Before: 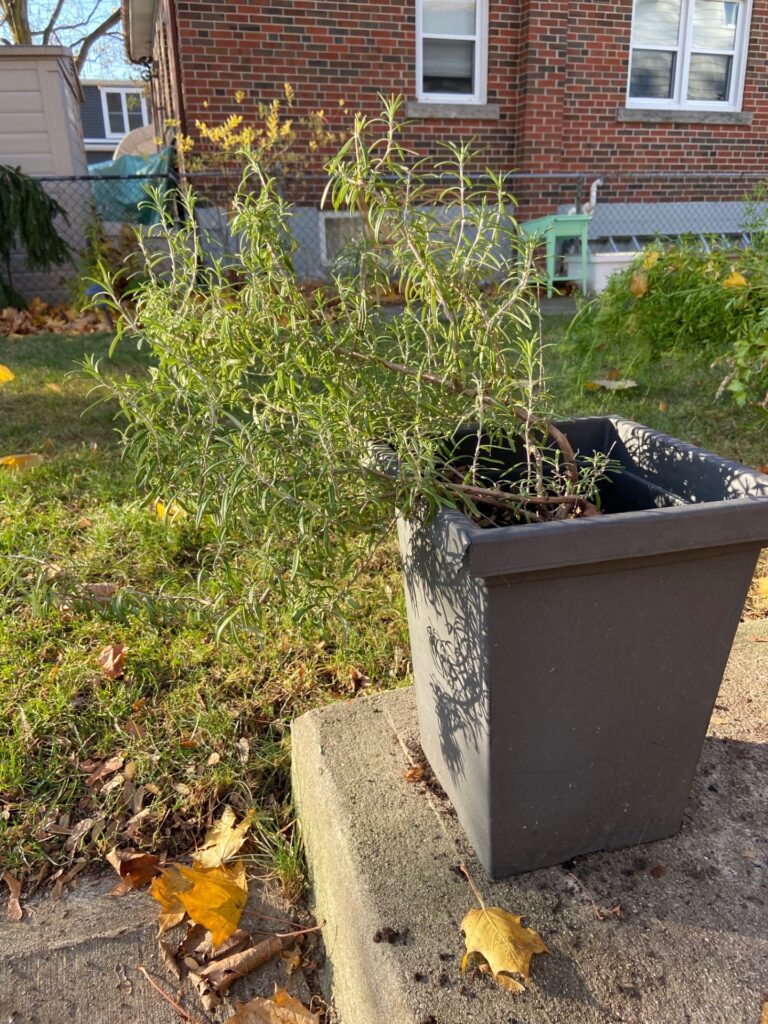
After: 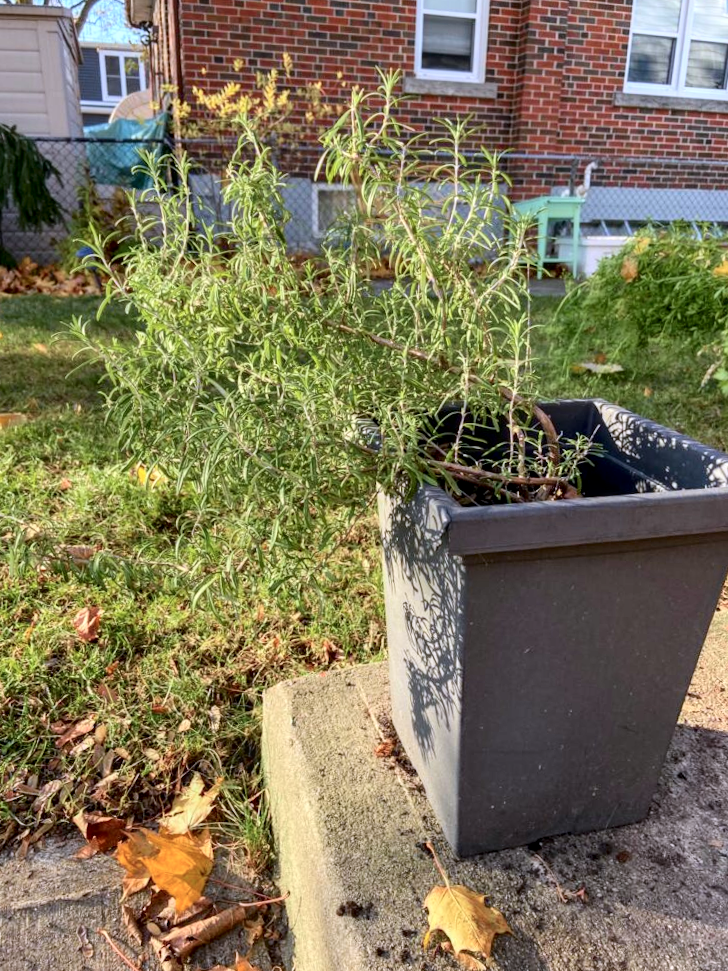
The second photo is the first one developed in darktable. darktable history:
color calibration: illuminant as shot in camera, x 0.358, y 0.373, temperature 4628.91 K
local contrast: detail 130%
tone curve: curves: ch0 [(0, 0.021) (0.049, 0.044) (0.152, 0.14) (0.328, 0.357) (0.473, 0.529) (0.641, 0.705) (0.868, 0.887) (1, 0.969)]; ch1 [(0, 0) (0.322, 0.328) (0.43, 0.425) (0.474, 0.466) (0.502, 0.503) (0.522, 0.526) (0.564, 0.591) (0.602, 0.632) (0.677, 0.701) (0.859, 0.885) (1, 1)]; ch2 [(0, 0) (0.33, 0.301) (0.447, 0.44) (0.502, 0.505) (0.535, 0.554) (0.565, 0.598) (0.618, 0.629) (1, 1)], color space Lab, independent channels, preserve colors none
crop and rotate: angle -2.38°
